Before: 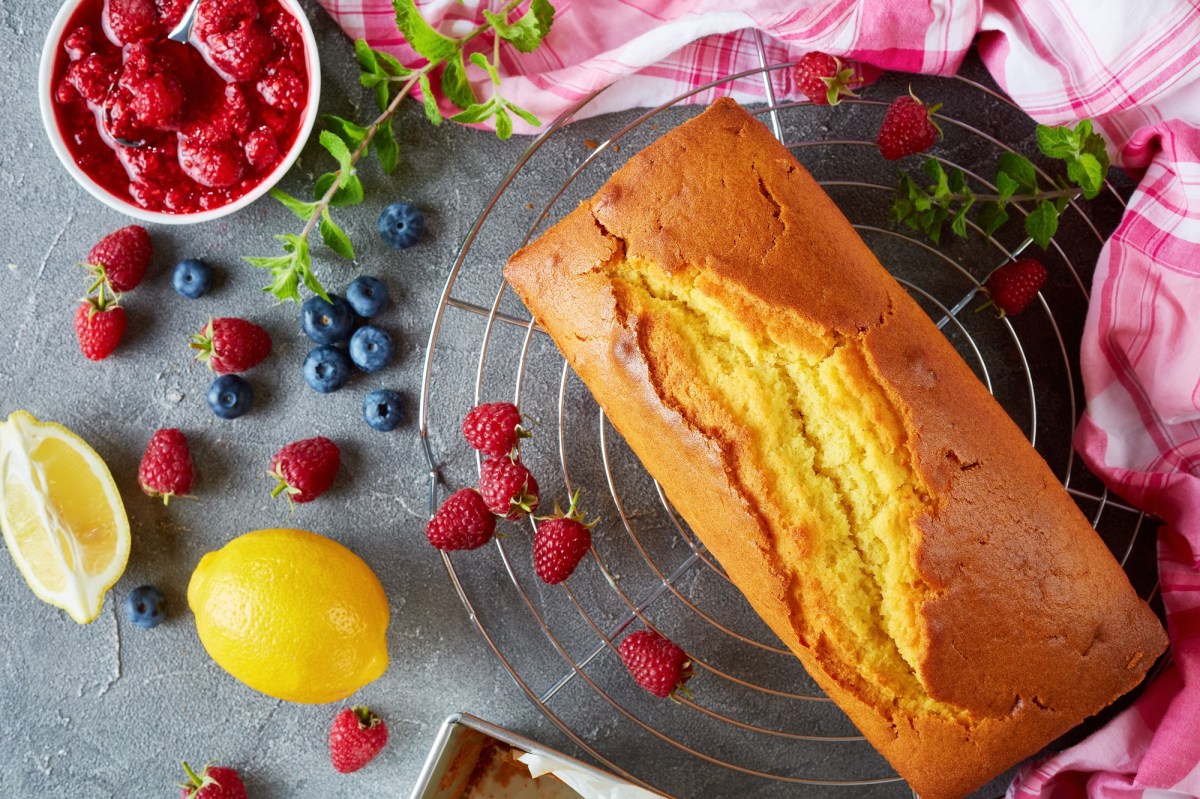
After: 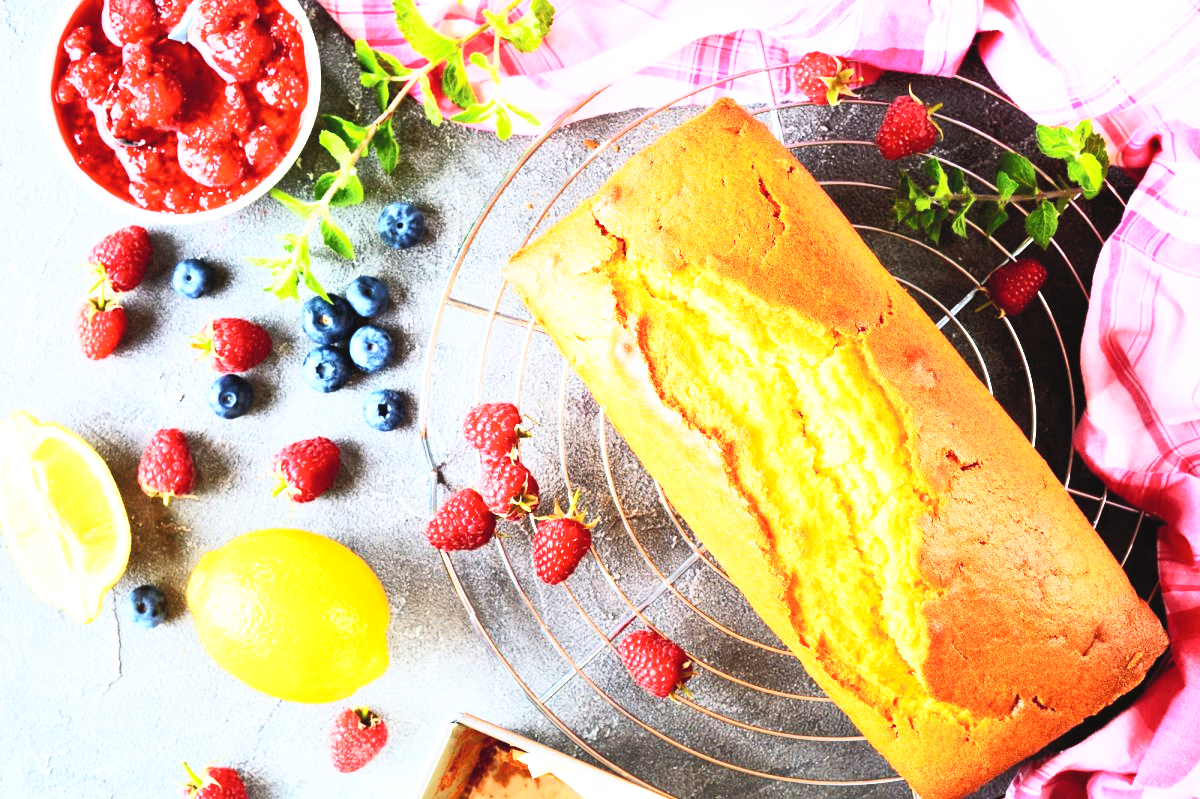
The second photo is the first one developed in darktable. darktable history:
contrast brightness saturation: contrast 0.382, brightness 0.513
base curve: curves: ch0 [(0, 0) (0.007, 0.004) (0.027, 0.03) (0.046, 0.07) (0.207, 0.54) (0.442, 0.872) (0.673, 0.972) (1, 1)], preserve colors none
